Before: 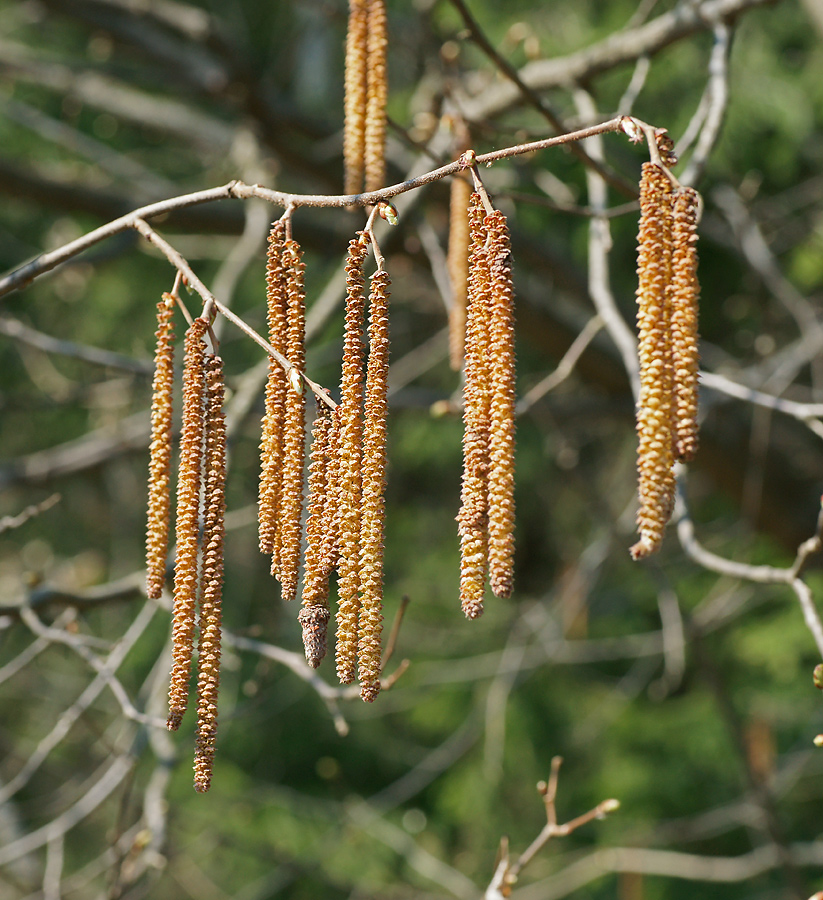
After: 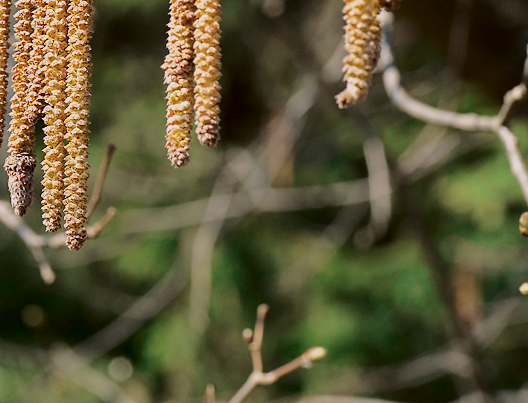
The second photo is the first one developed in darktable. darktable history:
crop and rotate: left 35.831%, top 50.253%, bottom 4.9%
tone curve: curves: ch0 [(0.003, 0.003) (0.104, 0.026) (0.236, 0.181) (0.401, 0.443) (0.495, 0.55) (0.625, 0.67) (0.819, 0.841) (0.96, 0.899)]; ch1 [(0, 0) (0.161, 0.092) (0.37, 0.302) (0.424, 0.402) (0.45, 0.466) (0.495, 0.51) (0.573, 0.571) (0.638, 0.641) (0.751, 0.741) (1, 1)]; ch2 [(0, 0) (0.352, 0.403) (0.466, 0.443) (0.524, 0.526) (0.56, 0.556) (1, 1)], color space Lab, independent channels, preserve colors none
exposure: exposure -0.211 EV, compensate highlight preservation false
